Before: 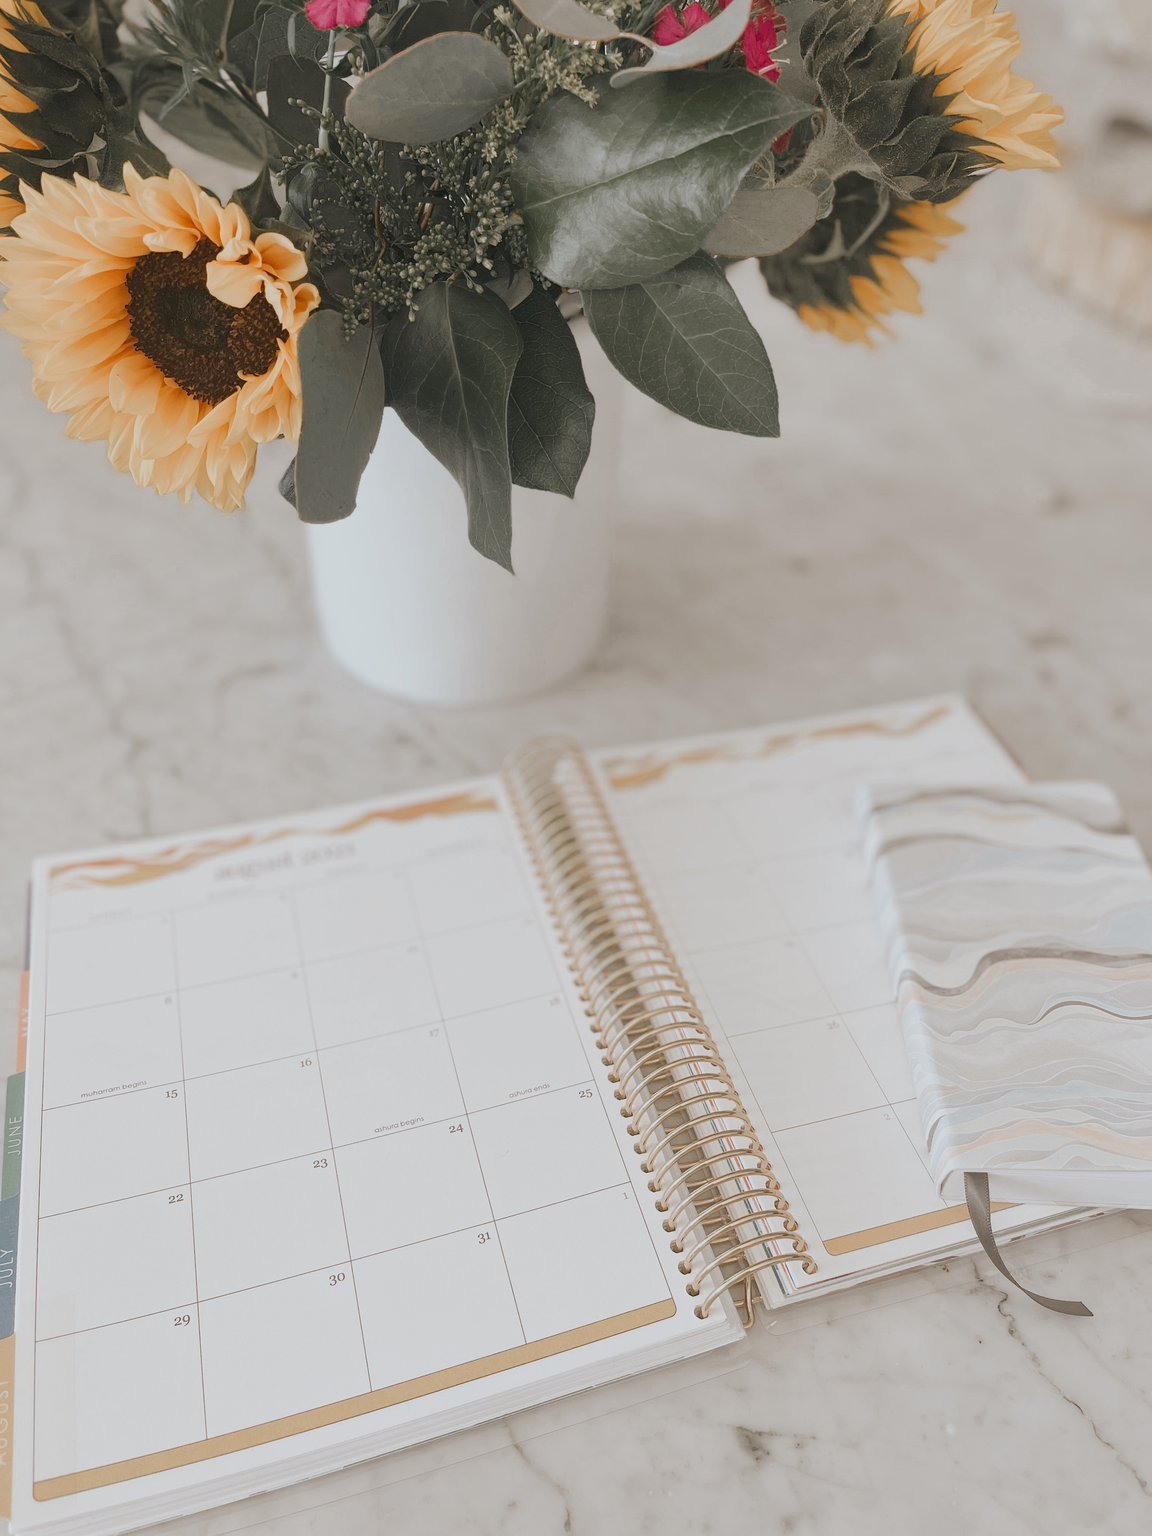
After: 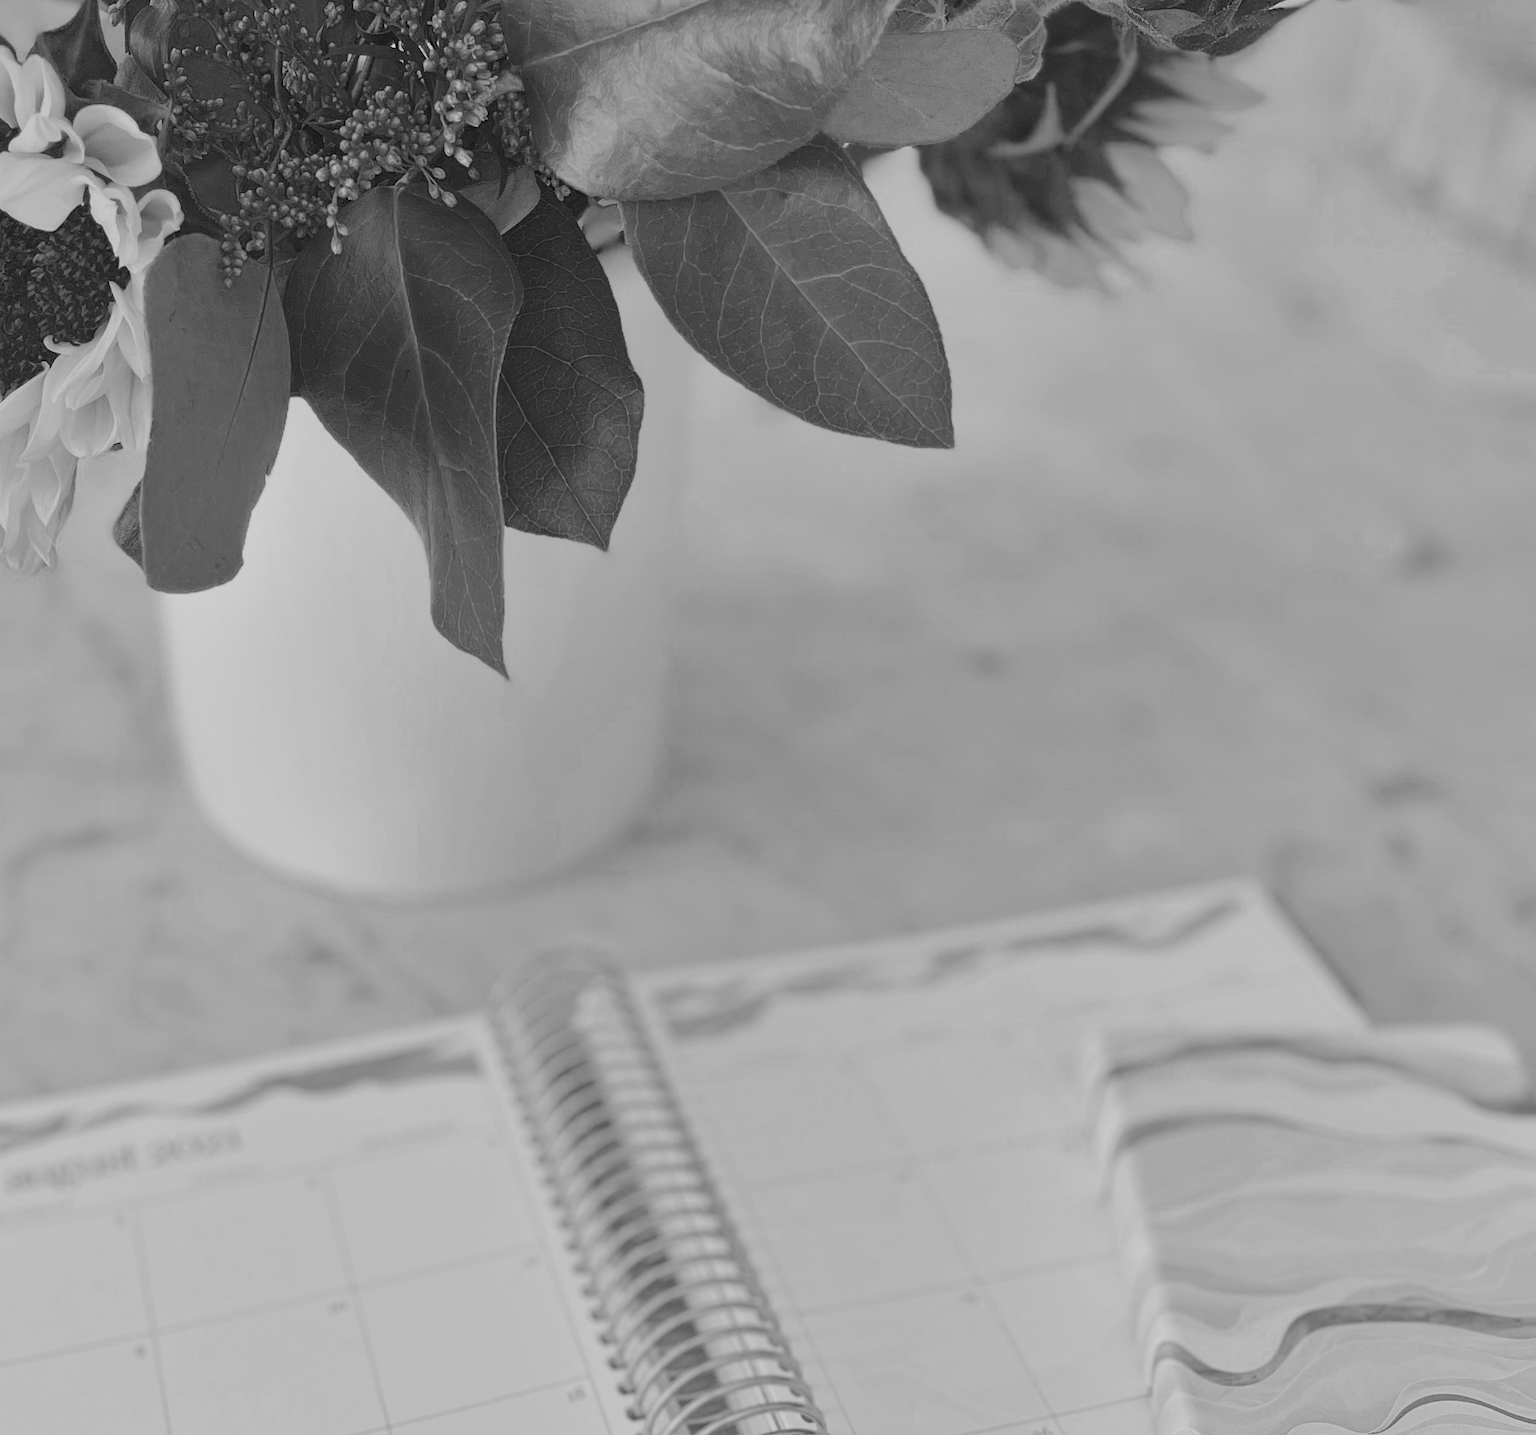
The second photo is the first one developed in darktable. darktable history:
crop: left 18.38%, top 11.092%, right 2.134%, bottom 33.217%
monochrome: on, module defaults
shadows and highlights: shadows 32.83, highlights -47.7, soften with gaussian
